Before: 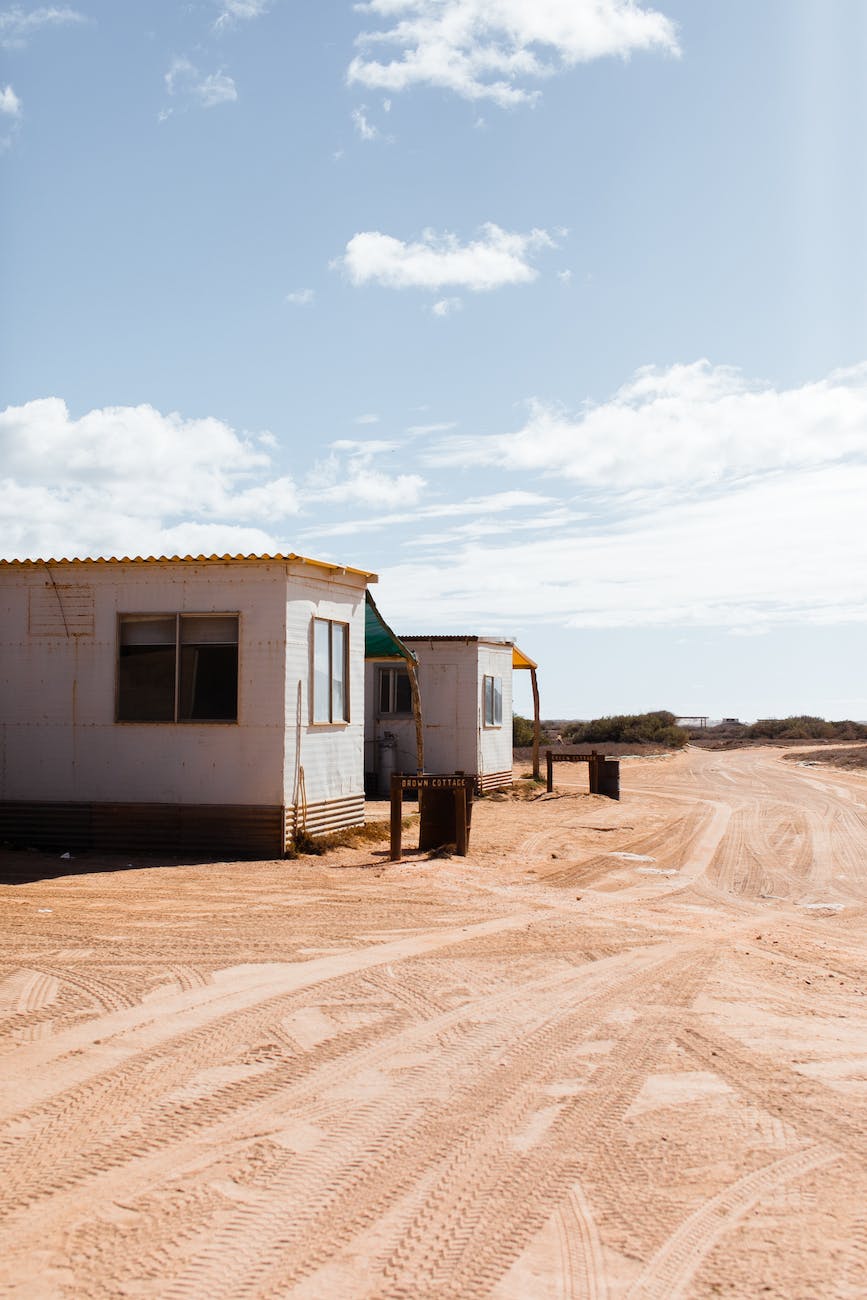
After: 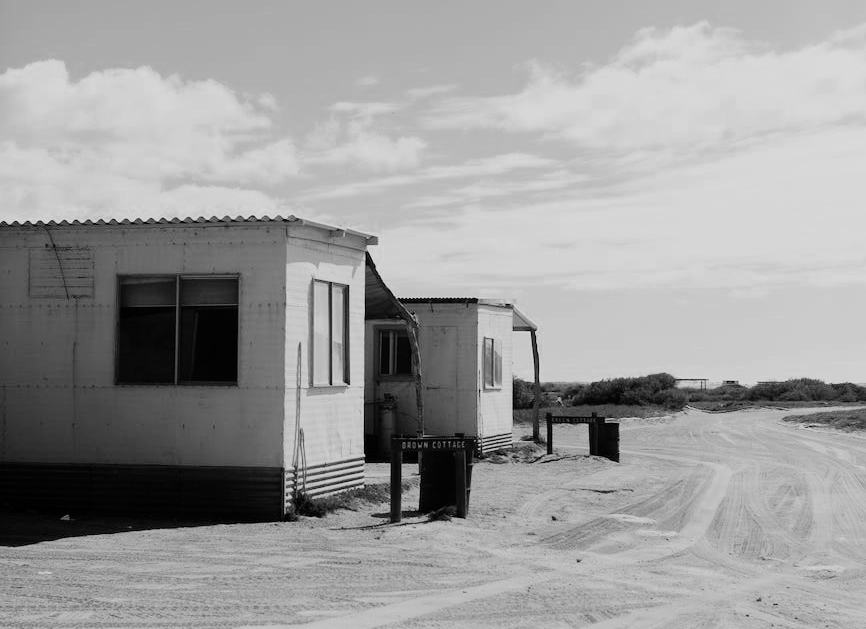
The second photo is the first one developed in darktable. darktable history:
color balance rgb: shadows lift › chroma 1%, shadows lift › hue 113°, highlights gain › chroma 0.2%, highlights gain › hue 333°, perceptual saturation grading › global saturation 20%, perceptual saturation grading › highlights -50%, perceptual saturation grading › shadows 25%, contrast -10%
crop and rotate: top 26.056%, bottom 25.543%
color zones: curves: ch0 [(0.002, 0.593) (0.143, 0.417) (0.285, 0.541) (0.455, 0.289) (0.608, 0.327) (0.727, 0.283) (0.869, 0.571) (1, 0.603)]; ch1 [(0, 0) (0.143, 0) (0.286, 0) (0.429, 0) (0.571, 0) (0.714, 0) (0.857, 0)]
filmic rgb: black relative exposure -7.5 EV, white relative exposure 5 EV, hardness 3.31, contrast 1.3, contrast in shadows safe
